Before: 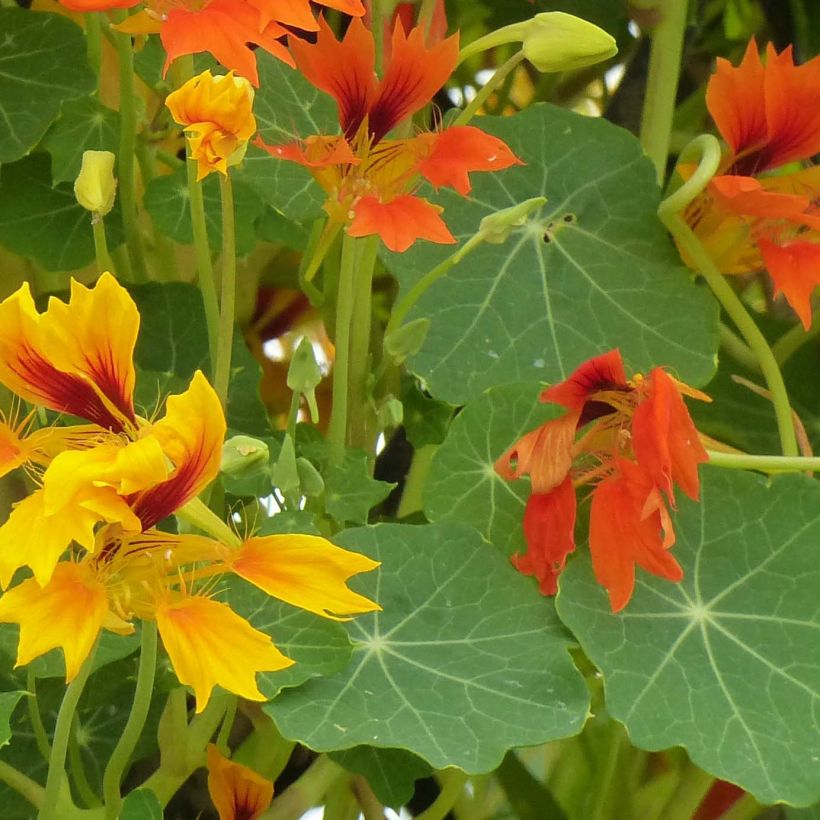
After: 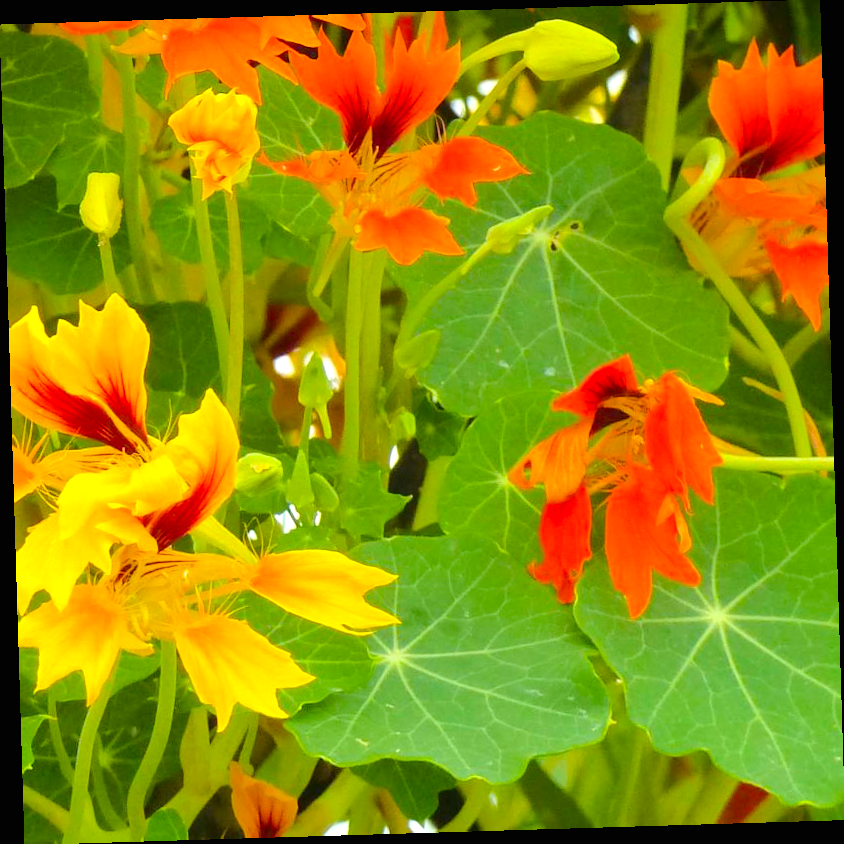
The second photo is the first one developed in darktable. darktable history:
white balance: emerald 1
rotate and perspective: rotation -1.75°, automatic cropping off
color balance rgb: perceptual saturation grading › global saturation 25%, perceptual brilliance grading › mid-tones 10%, perceptual brilliance grading › shadows 15%, global vibrance 20%
exposure: black level correction 0, exposure 0.5 EV, compensate highlight preservation false
contrast brightness saturation: contrast 0.1, brightness 0.03, saturation 0.09
